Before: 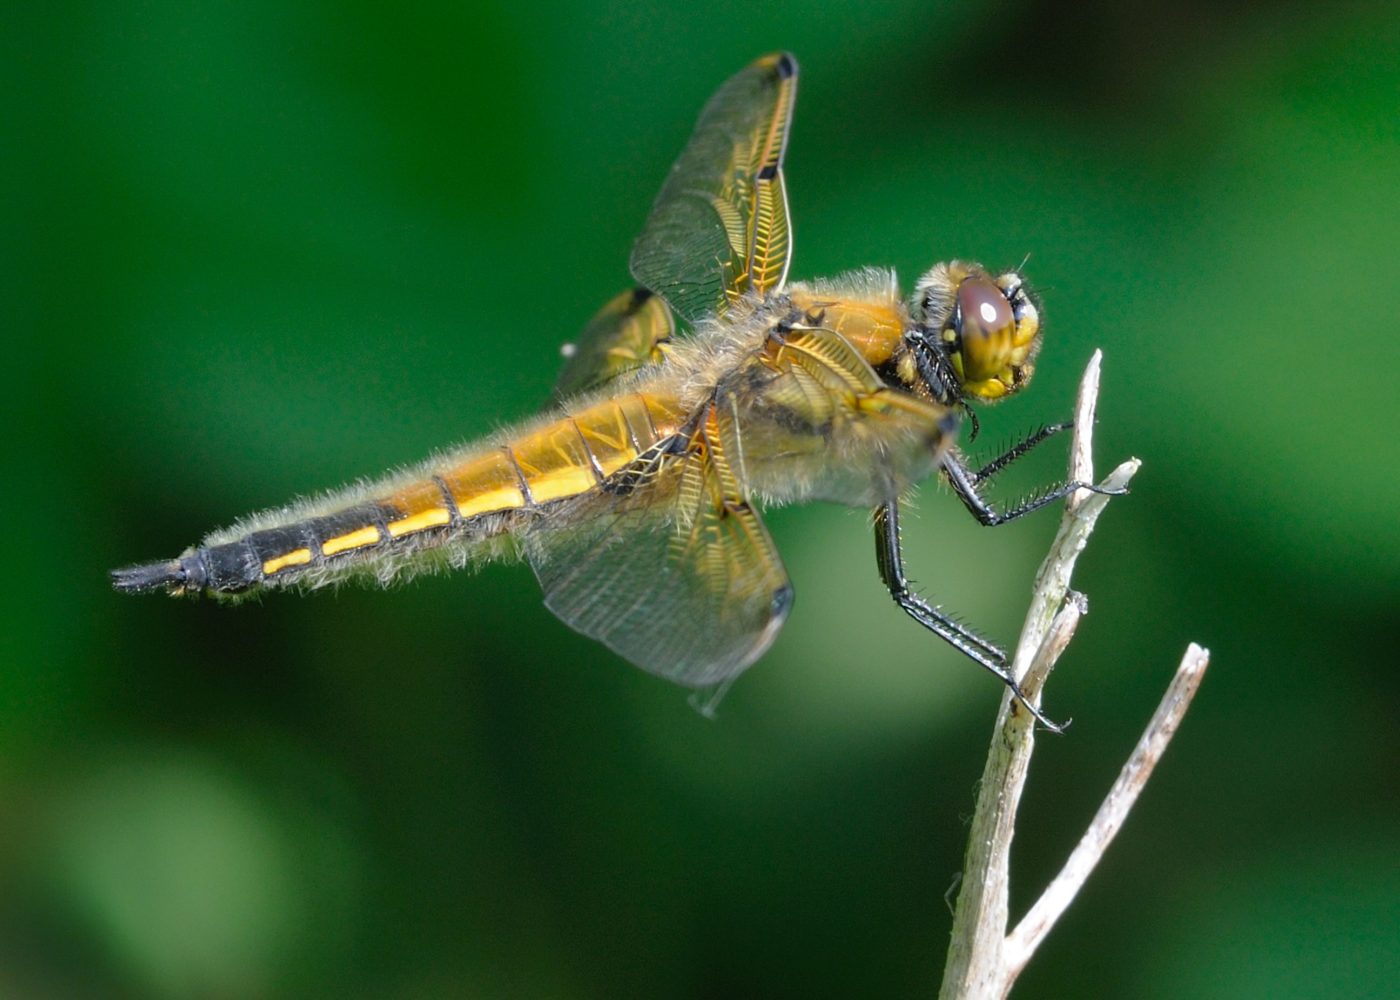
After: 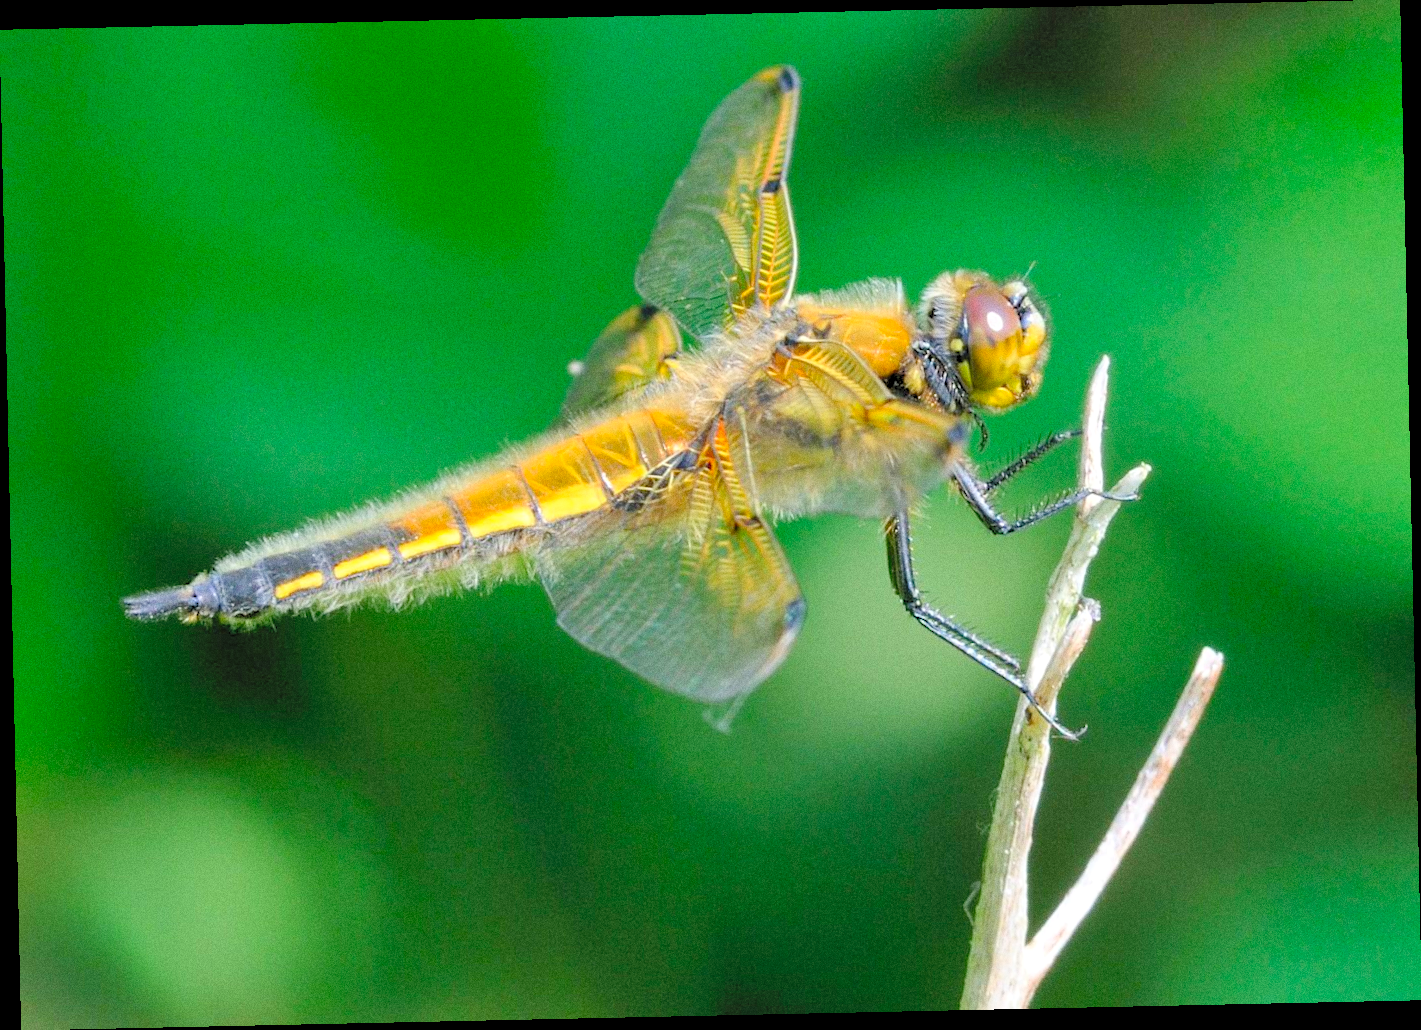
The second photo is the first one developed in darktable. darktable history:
shadows and highlights: shadows 22.7, highlights -48.71, soften with gaussian
levels: levels [0.072, 0.414, 0.976]
rotate and perspective: rotation -1.24°, automatic cropping off
contrast brightness saturation: brightness 0.09, saturation 0.19
grain: strength 26%
